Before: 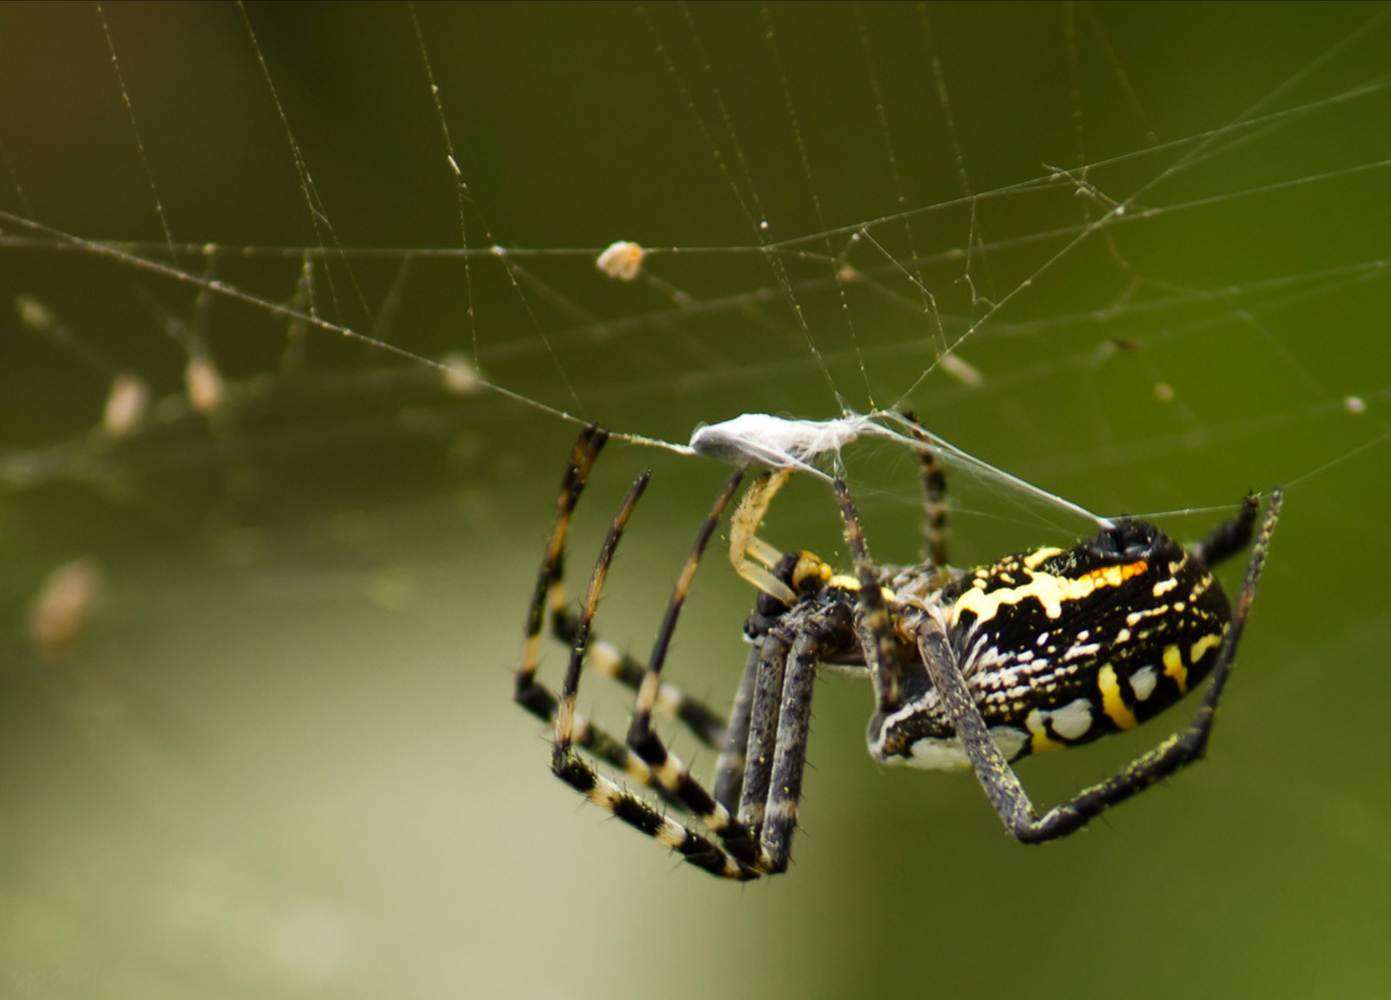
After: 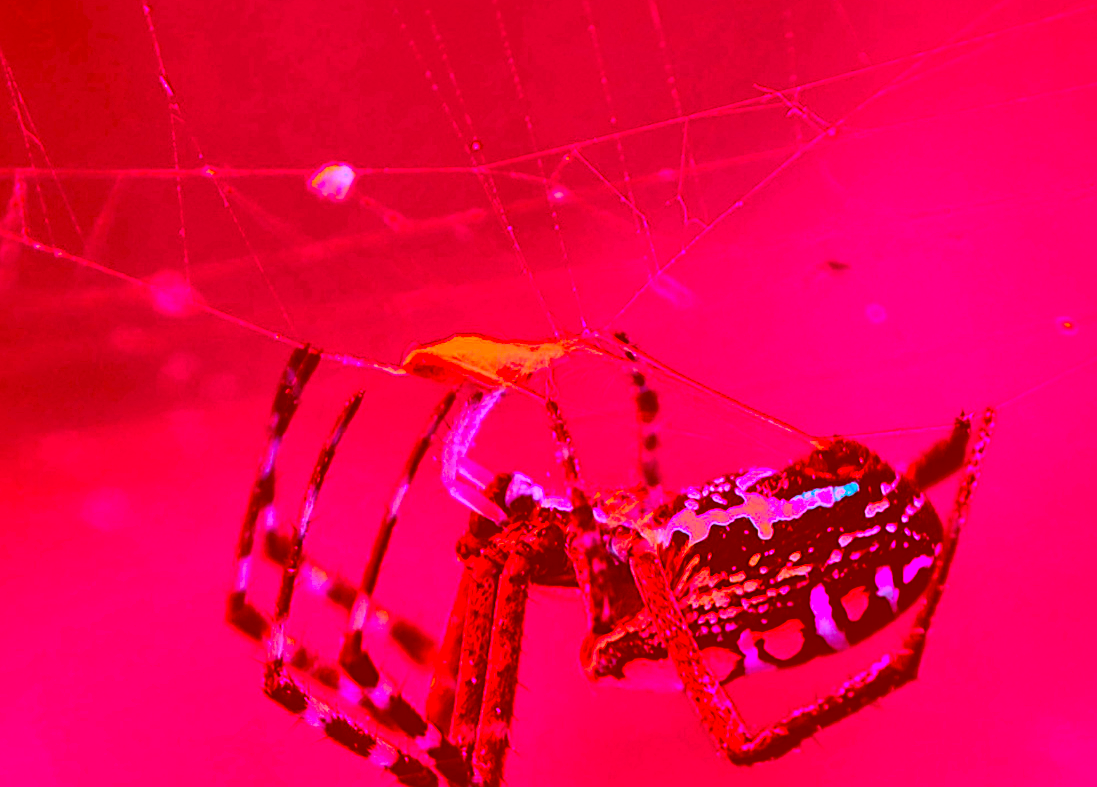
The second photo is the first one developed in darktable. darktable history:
local contrast: mode bilateral grid, contrast 20, coarseness 50, detail 161%, midtone range 0.2
exposure: black level correction 0.001, exposure 0.191 EV, compensate highlight preservation false
shadows and highlights: shadows 62.66, white point adjustment 0.37, highlights -34.44, compress 83.82%
crop and rotate: left 20.74%, top 7.912%, right 0.375%, bottom 13.378%
sharpen: on, module defaults
color correction: highlights a* -39.68, highlights b* -40, shadows a* -40, shadows b* -40, saturation -3
